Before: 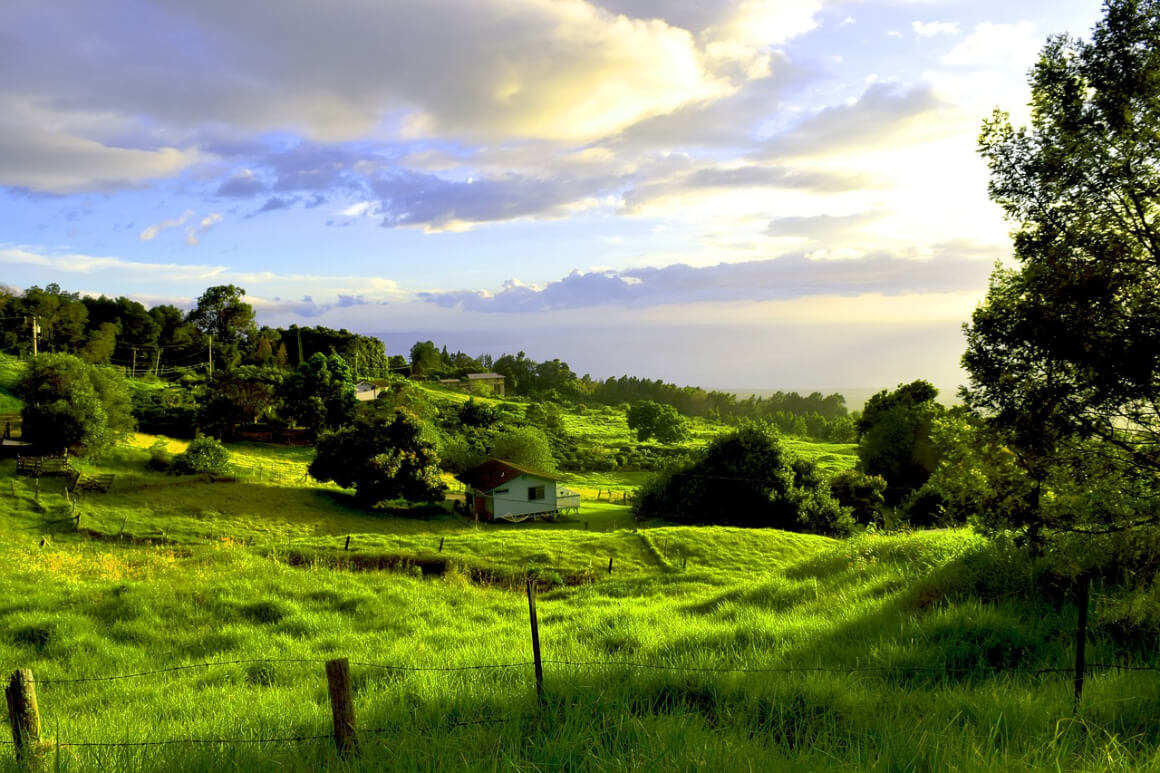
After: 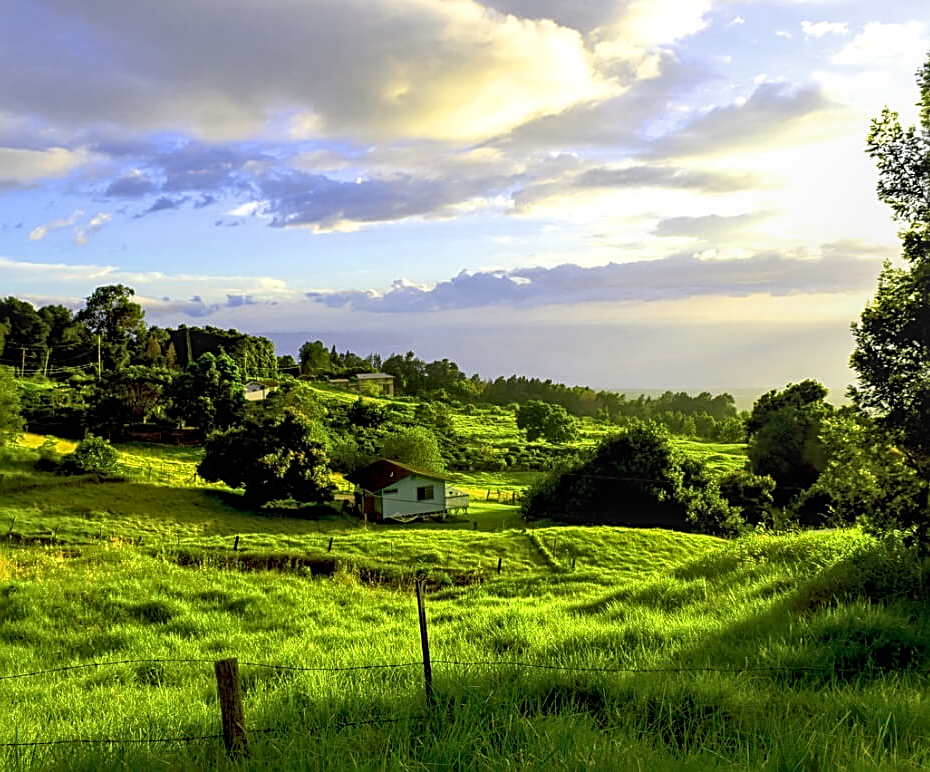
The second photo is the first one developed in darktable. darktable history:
crop and rotate: left 9.597%, right 10.195%
sharpen: radius 2.531, amount 0.628
local contrast: on, module defaults
